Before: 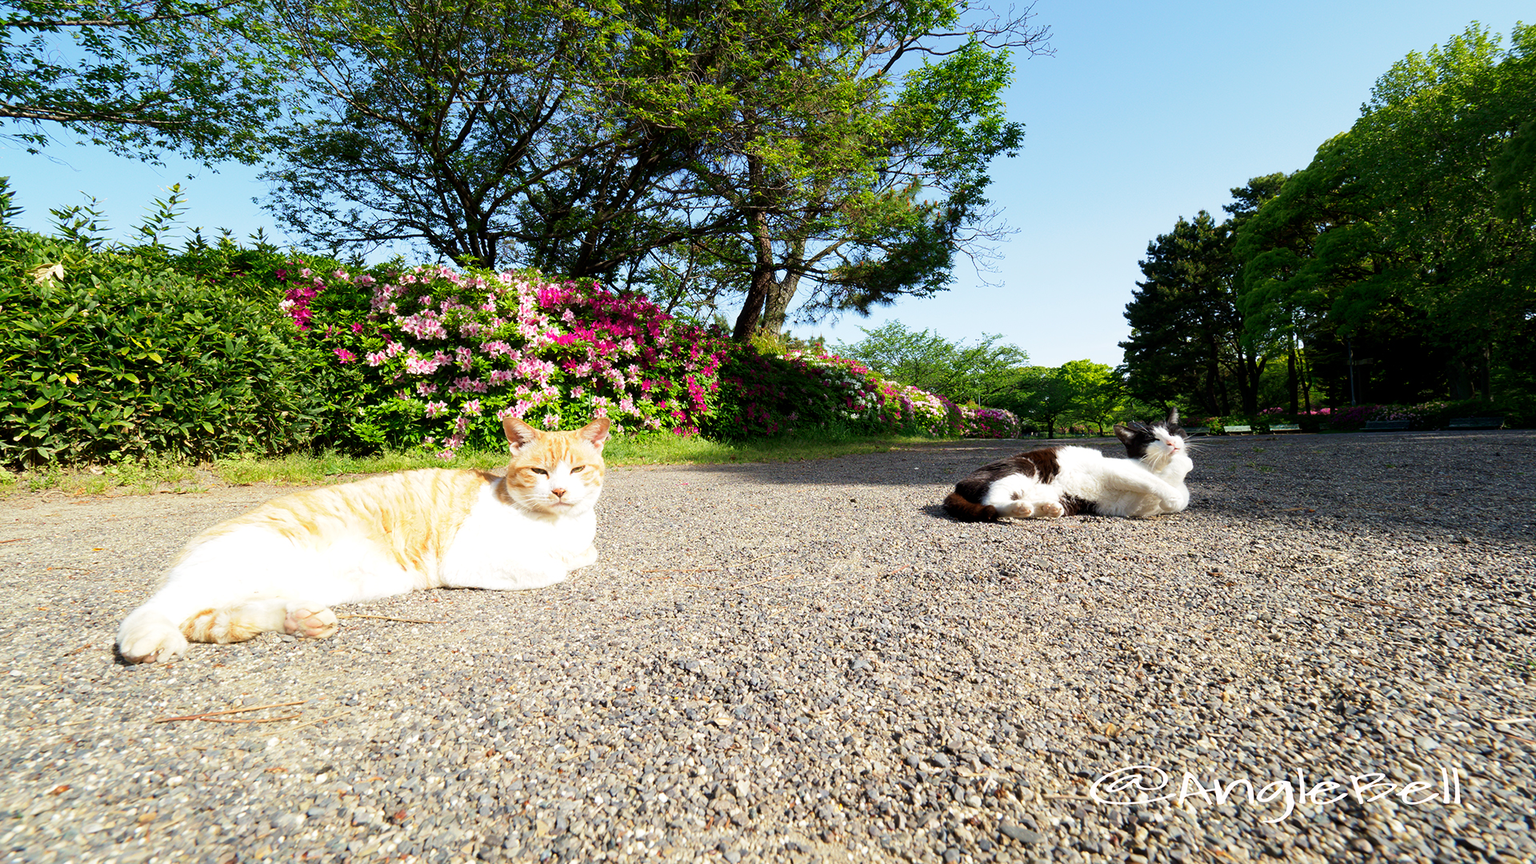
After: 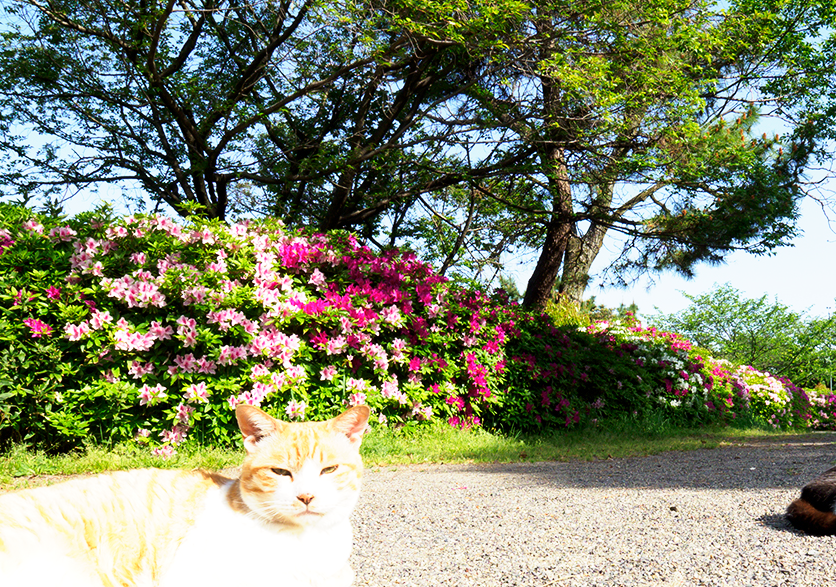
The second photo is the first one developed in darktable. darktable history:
crop: left 20.516%, top 10.838%, right 35.909%, bottom 34.721%
base curve: curves: ch0 [(0, 0) (0.579, 0.807) (1, 1)], preserve colors none
exposure: compensate exposure bias true, compensate highlight preservation false
